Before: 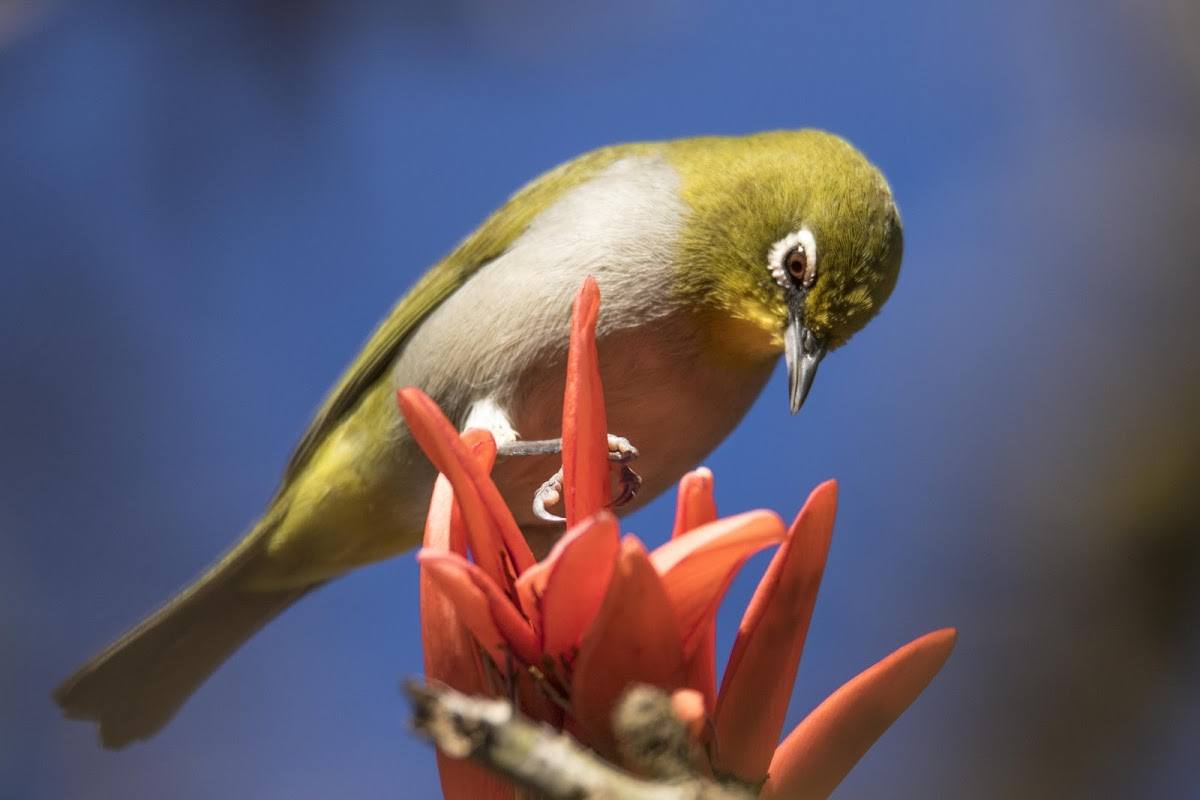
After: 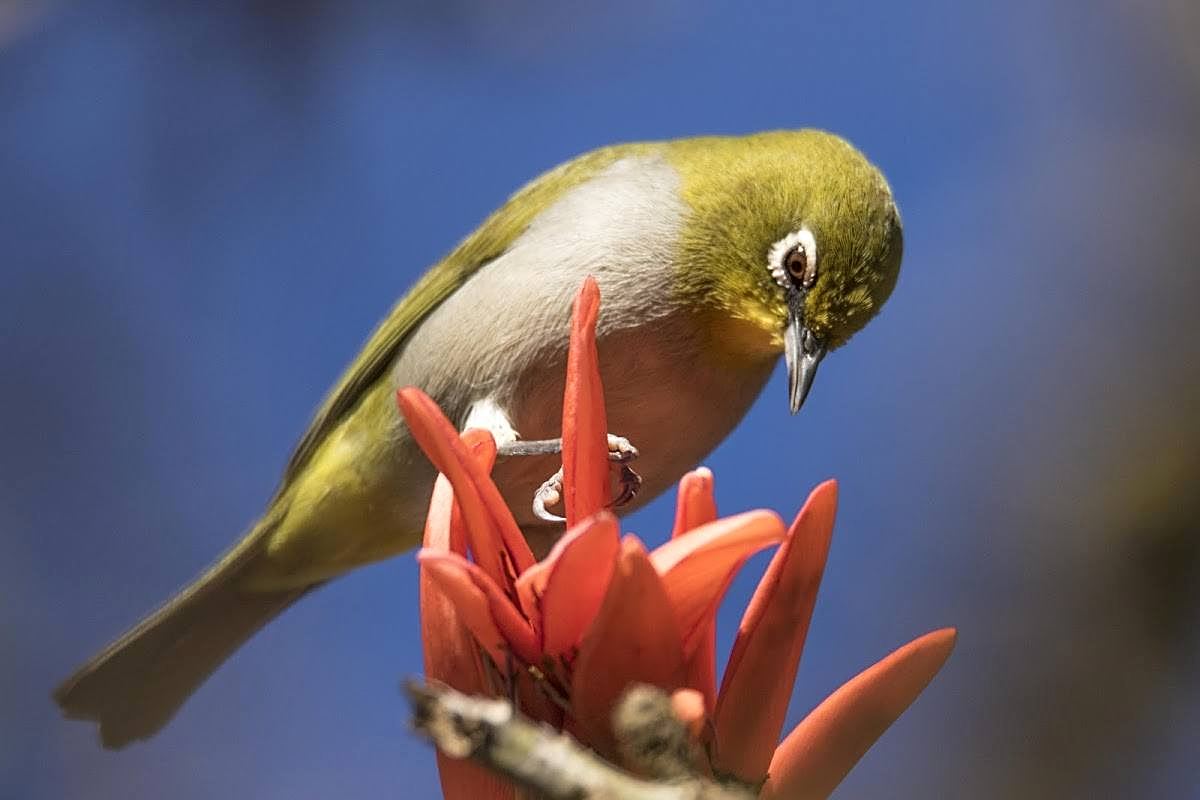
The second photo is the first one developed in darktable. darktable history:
shadows and highlights: shadows 37.01, highlights -27.62, soften with gaussian
tone equalizer: on, module defaults
sharpen: on, module defaults
